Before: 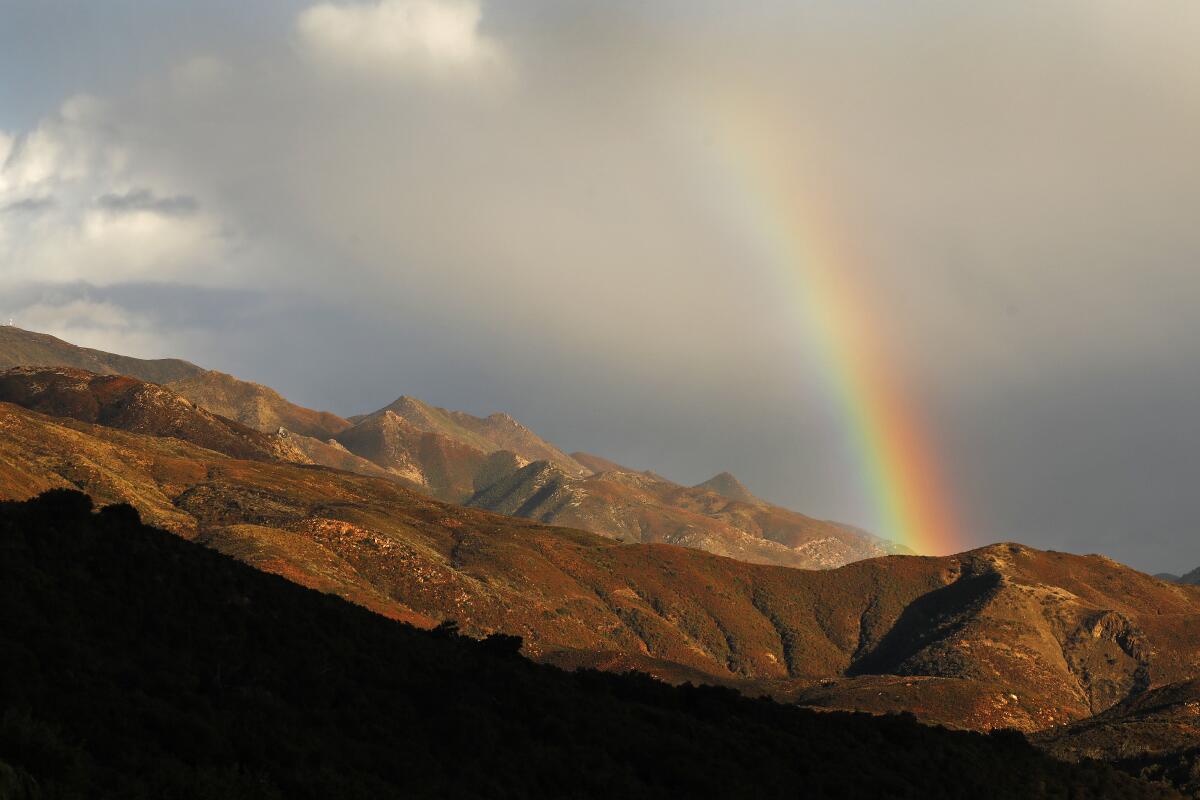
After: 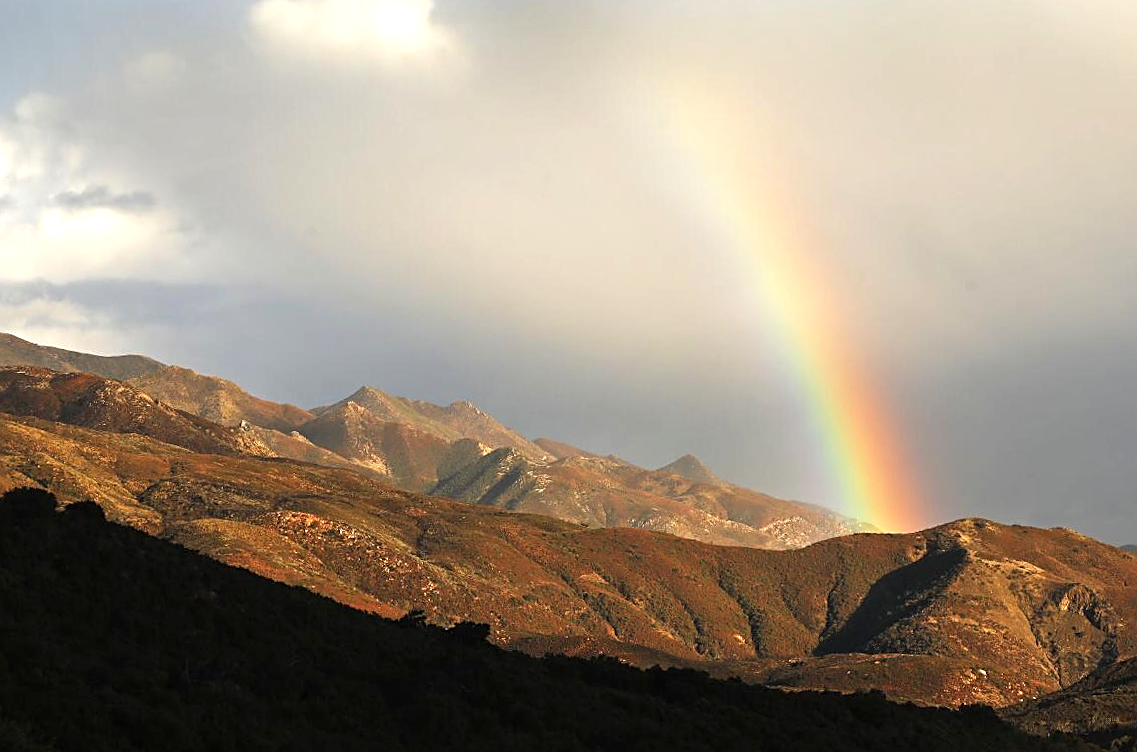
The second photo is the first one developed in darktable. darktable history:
rotate and perspective: rotation -1.42°, crop left 0.016, crop right 0.984, crop top 0.035, crop bottom 0.965
contrast brightness saturation: saturation -0.05
sharpen: on, module defaults
exposure: black level correction 0, exposure 0.7 EV, compensate exposure bias true, compensate highlight preservation false
crop and rotate: left 2.536%, right 1.107%, bottom 2.246%
